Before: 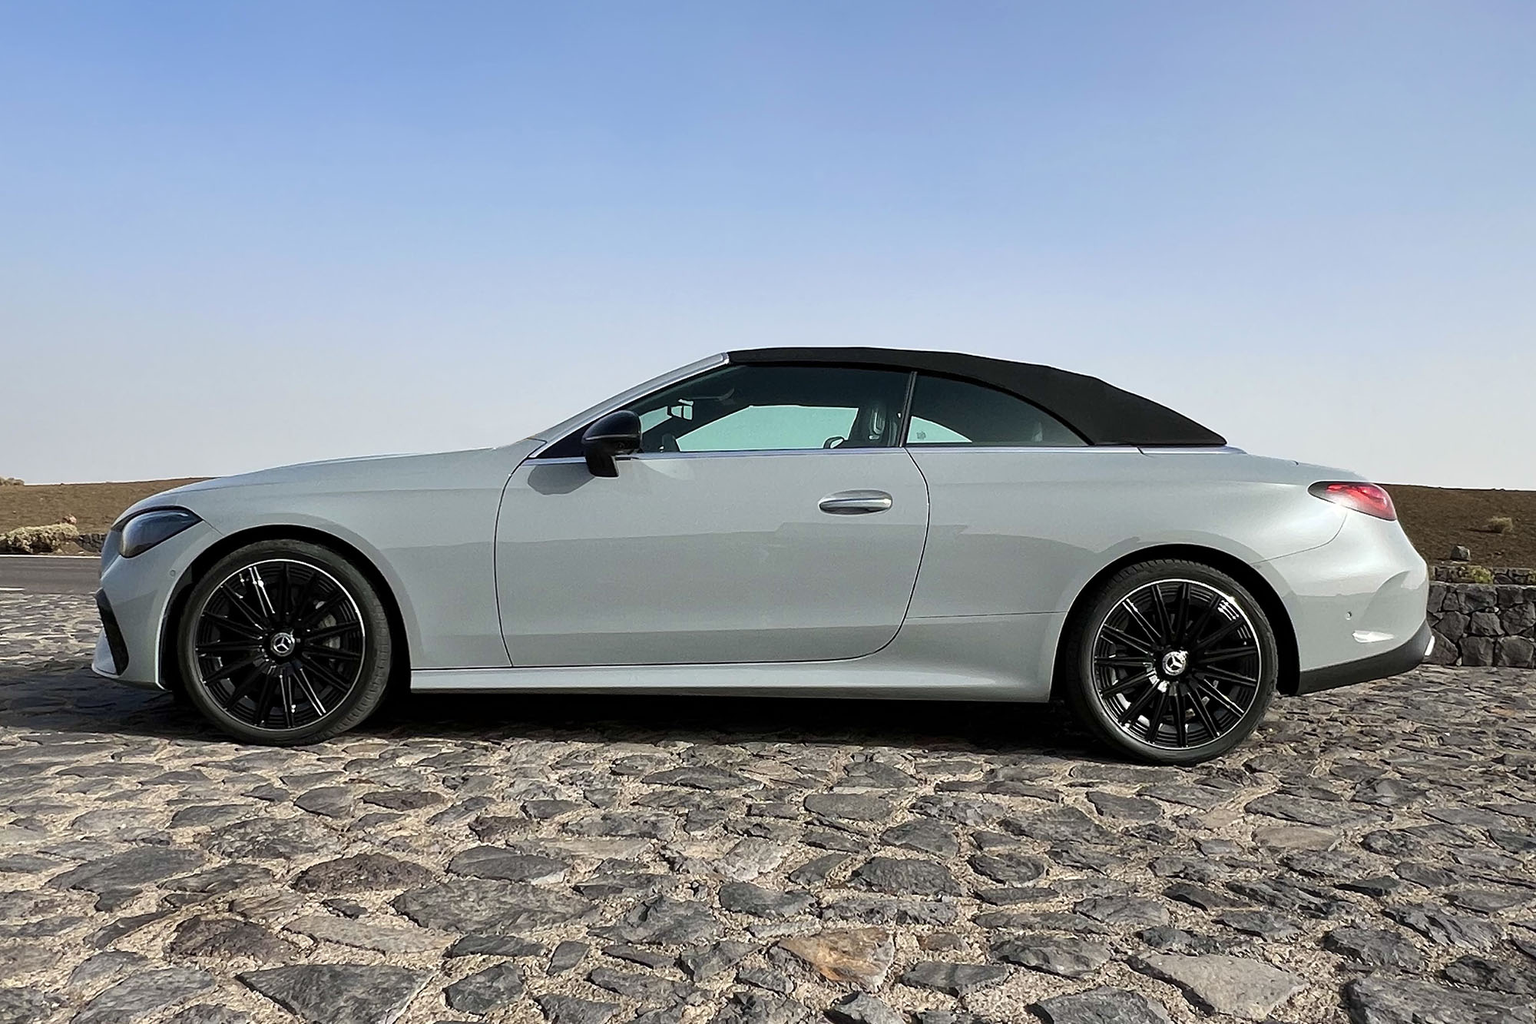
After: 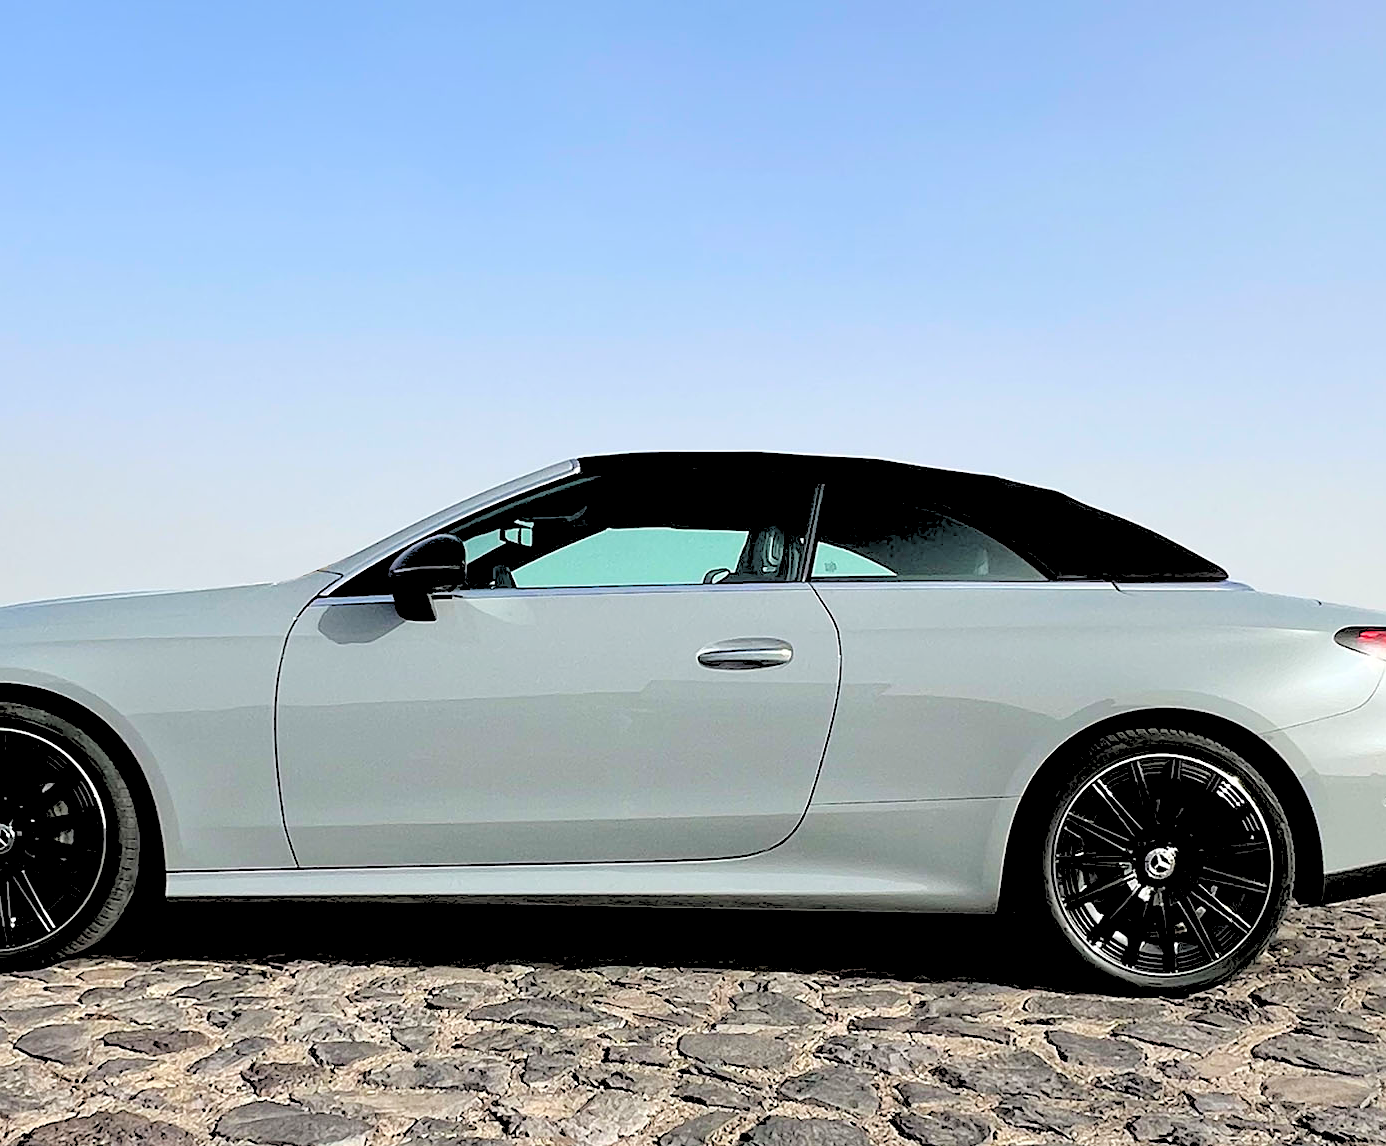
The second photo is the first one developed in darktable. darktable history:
sharpen: amount 0.2
crop: left 18.479%, right 12.2%, bottom 13.971%
rgb levels: levels [[0.027, 0.429, 0.996], [0, 0.5, 1], [0, 0.5, 1]]
